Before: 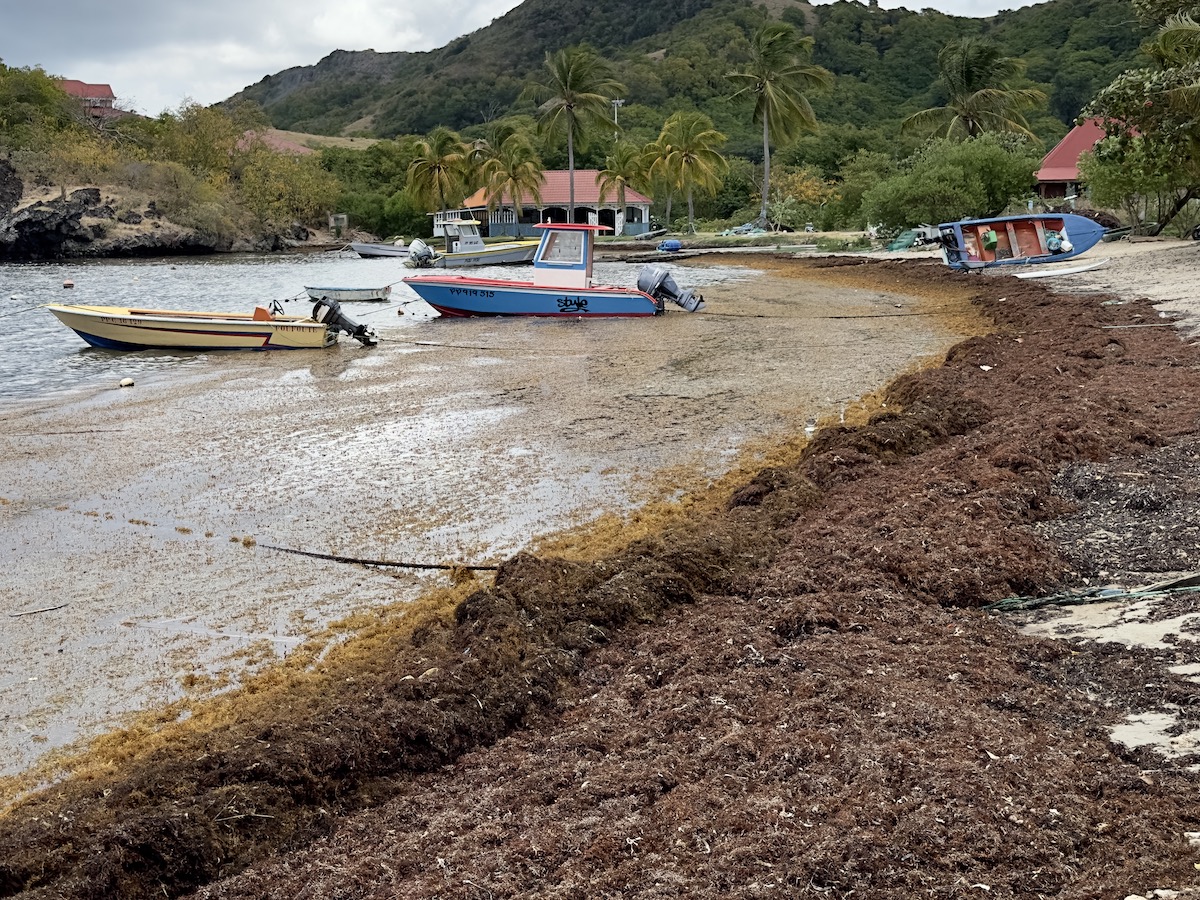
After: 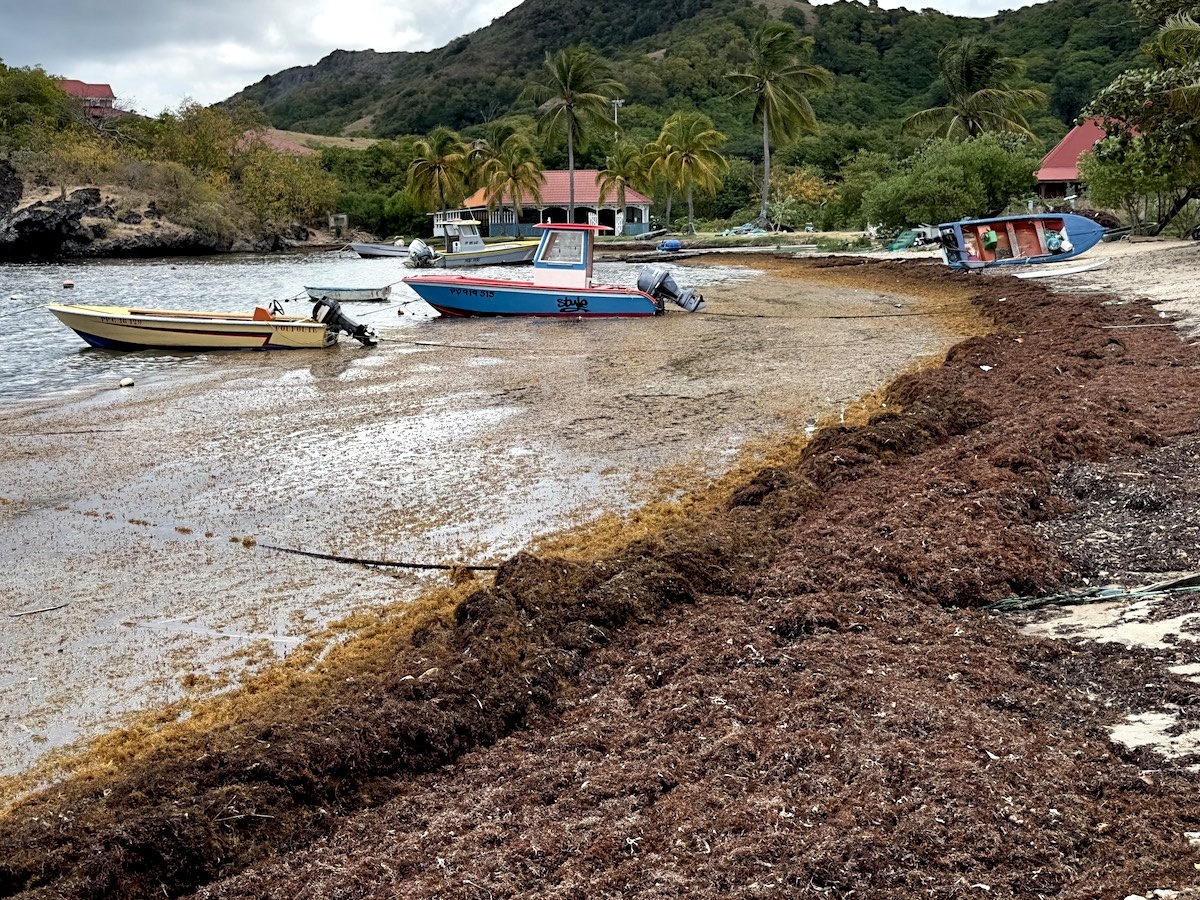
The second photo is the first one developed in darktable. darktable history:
local contrast: highlights 123%, shadows 126%, detail 140%, midtone range 0.254
base curve: curves: ch0 [(0, 0) (0.303, 0.277) (1, 1)]
shadows and highlights: shadows 12, white point adjustment 1.2, soften with gaussian
